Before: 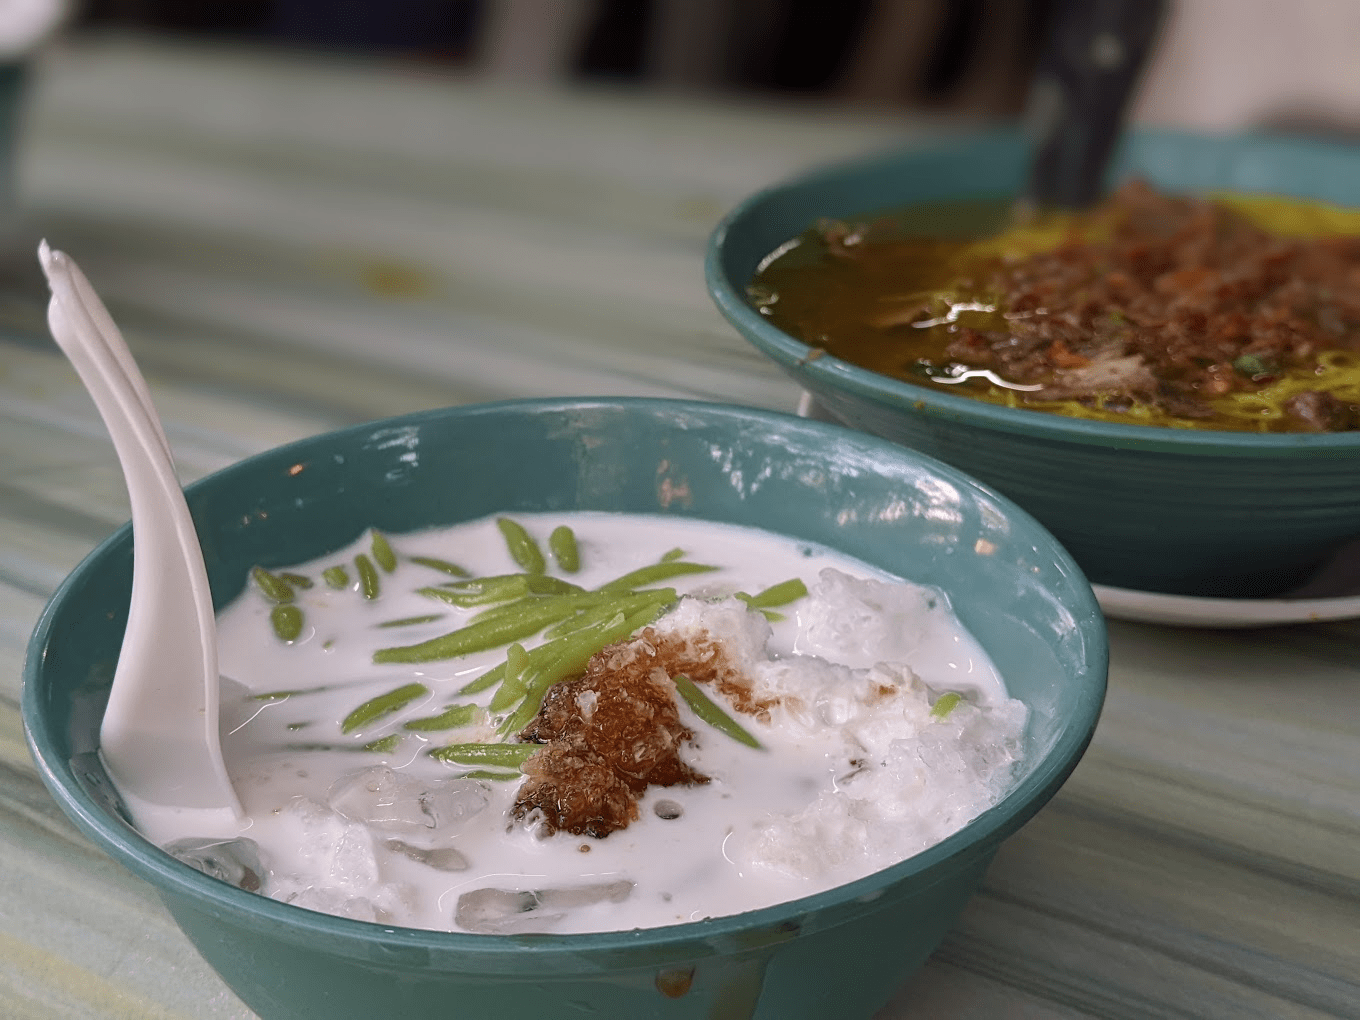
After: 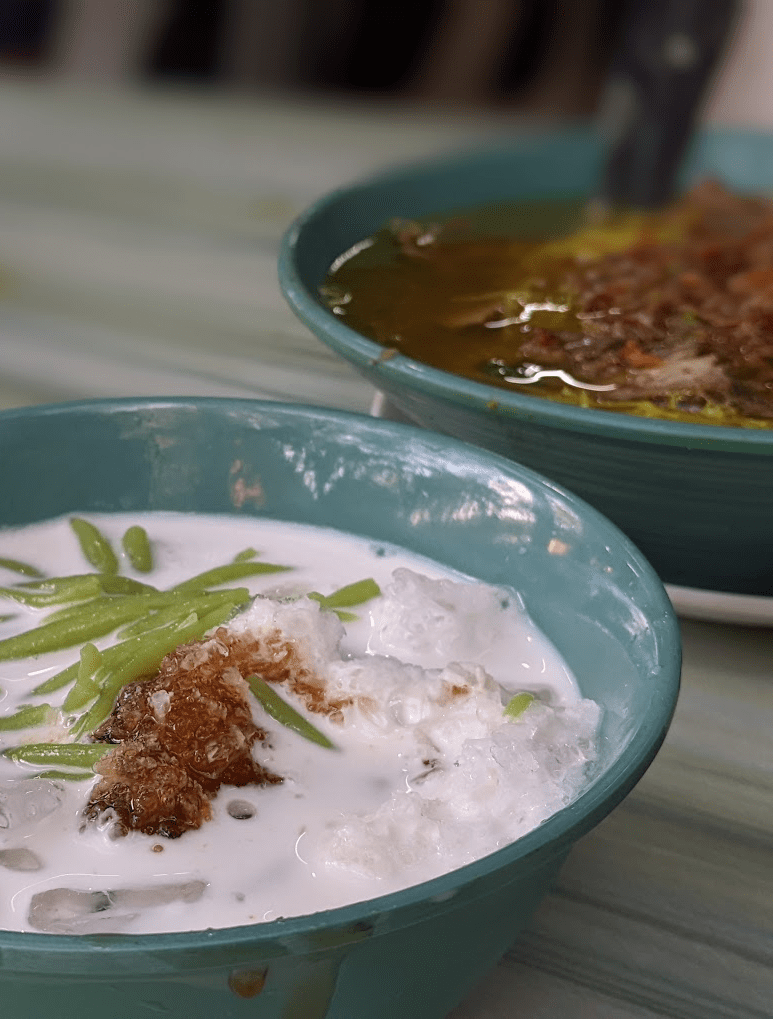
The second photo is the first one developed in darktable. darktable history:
crop: left 31.447%, top 0.01%, right 11.712%
